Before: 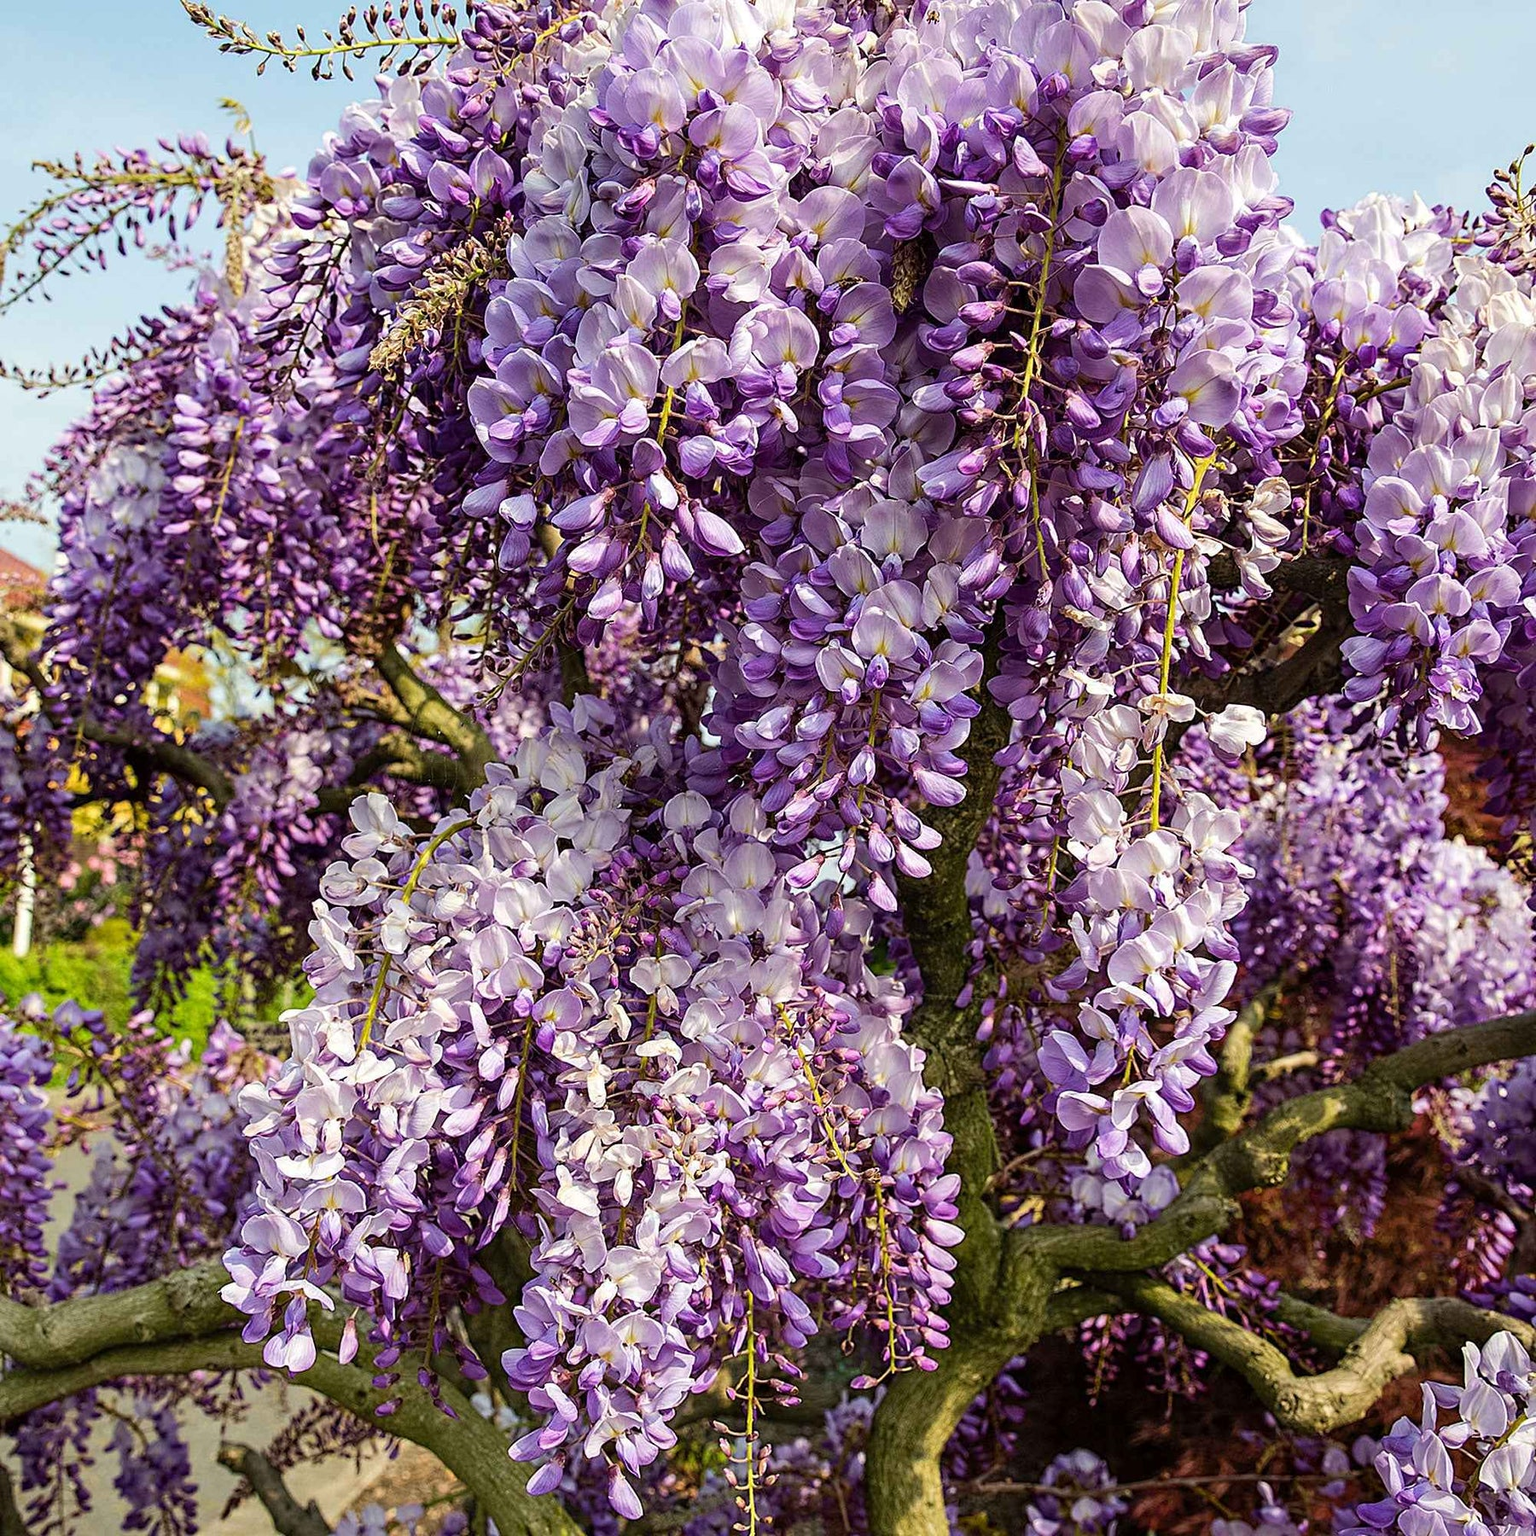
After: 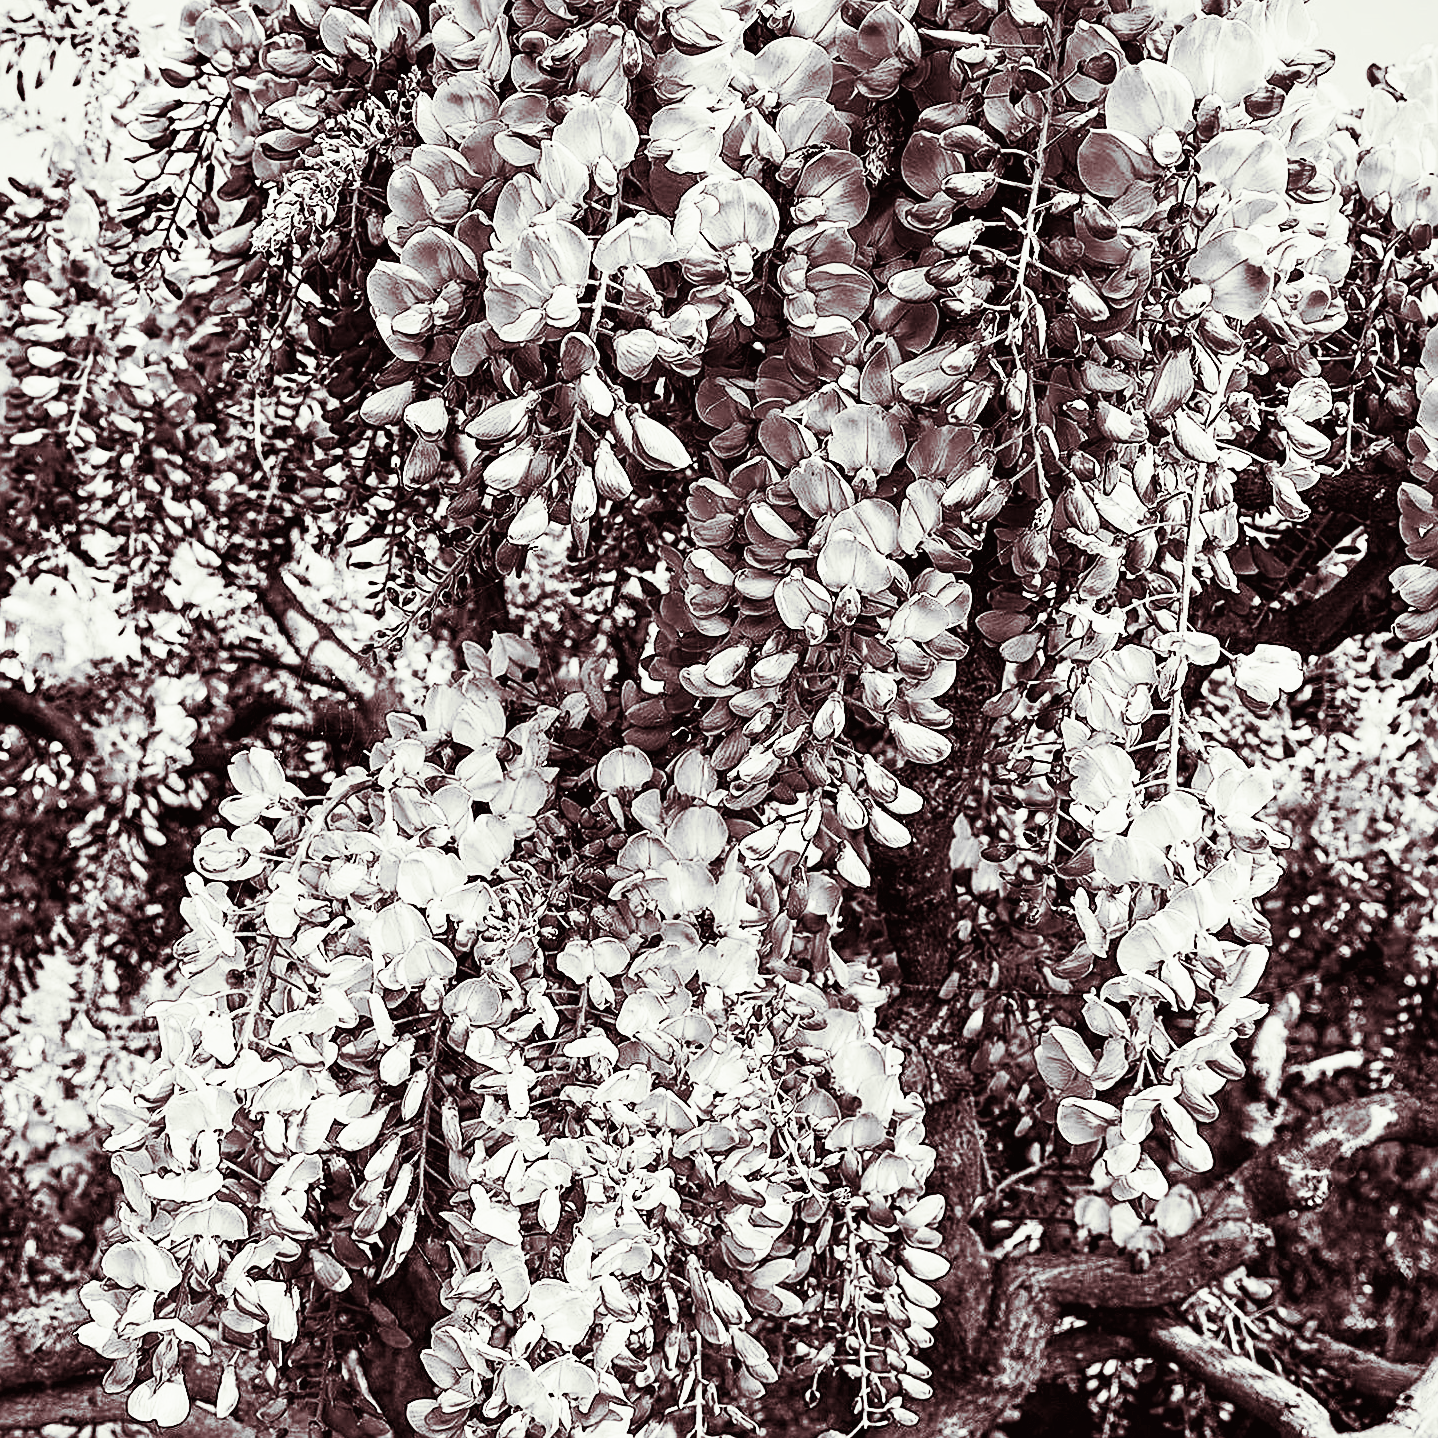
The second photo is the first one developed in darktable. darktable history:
shadows and highlights: soften with gaussian
contrast equalizer: y [[0.526, 0.53, 0.532, 0.532, 0.53, 0.525], [0.5 ×6], [0.5 ×6], [0 ×6], [0 ×6]]
sharpen: on, module defaults
exposure: exposure 0.191 EV, compensate highlight preservation false
contrast brightness saturation: contrast 0.53, brightness 0.47, saturation -1
crop and rotate: left 10.071%, top 10.071%, right 10.02%, bottom 10.02%
split-toning: on, module defaults
filmic rgb: black relative exposure -6.98 EV, white relative exposure 5.63 EV, hardness 2.86
